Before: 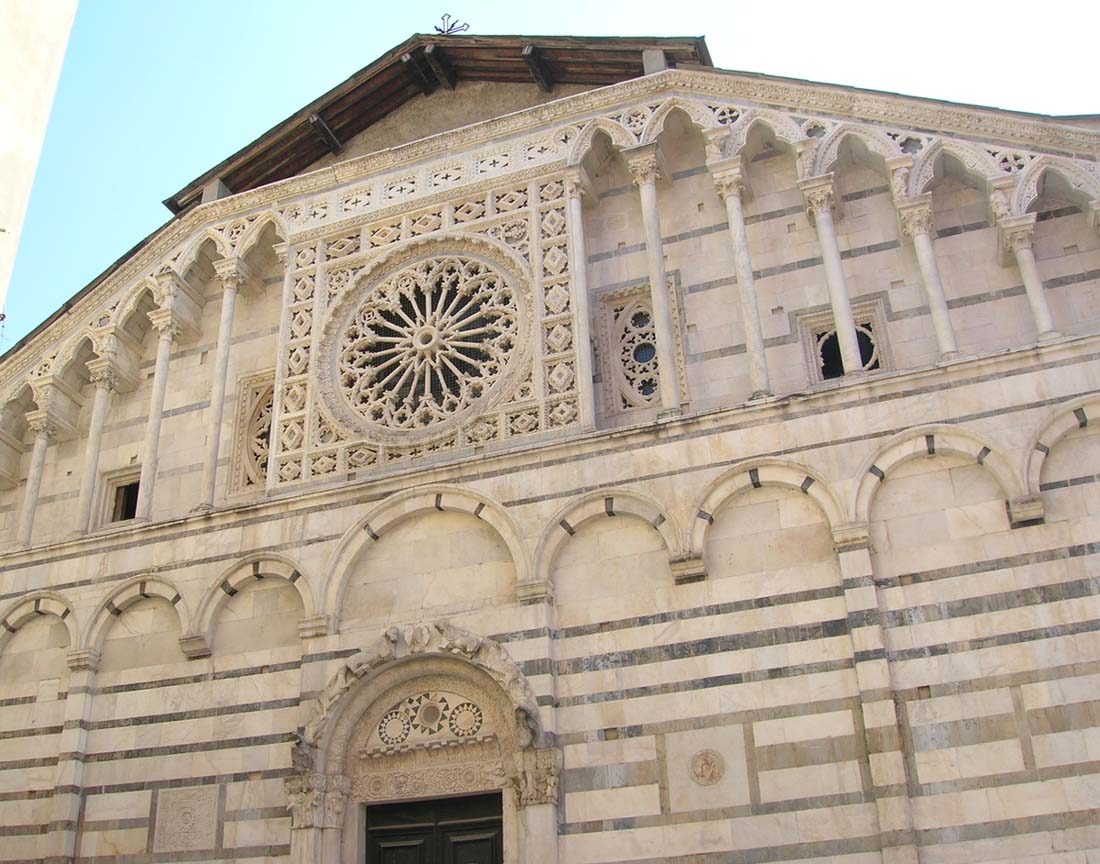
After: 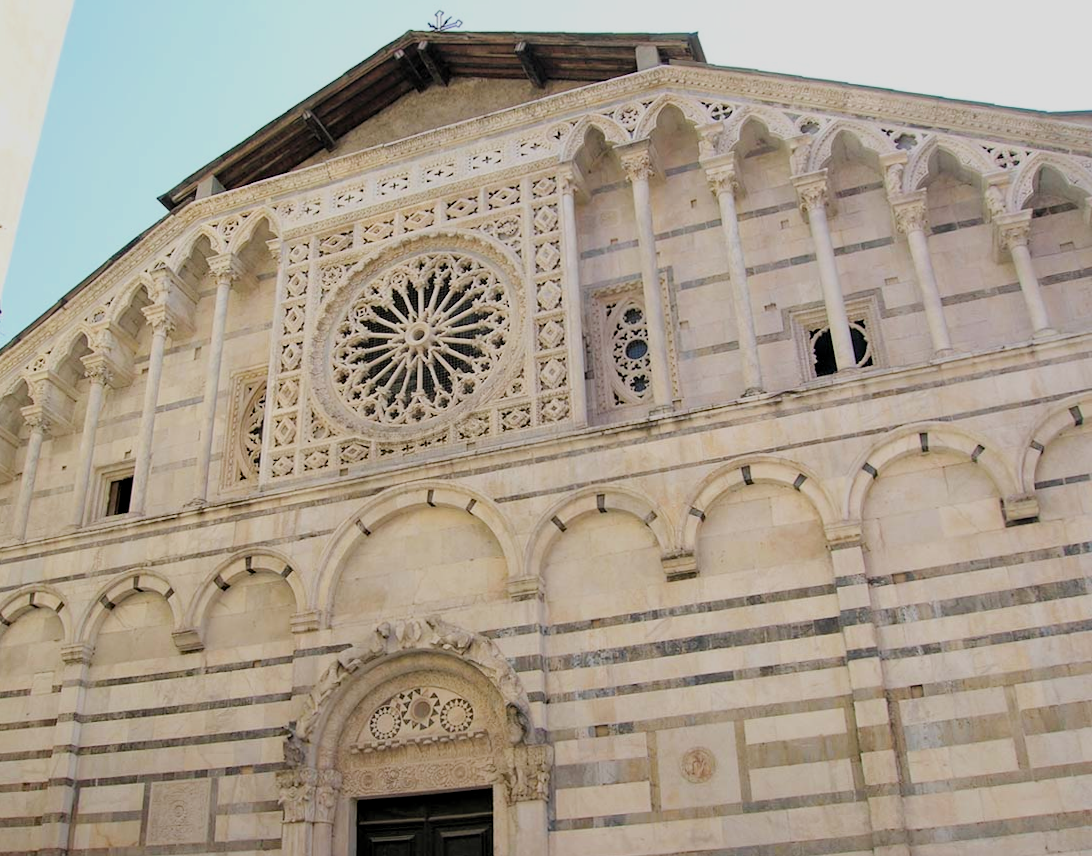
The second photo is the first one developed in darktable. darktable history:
filmic rgb: black relative exposure -7.65 EV, white relative exposure 4.56 EV, hardness 3.61
levels: levels [0.016, 0.492, 0.969]
haze removal: compatibility mode true, adaptive false
rotate and perspective: rotation 0.192°, lens shift (horizontal) -0.015, crop left 0.005, crop right 0.996, crop top 0.006, crop bottom 0.99
